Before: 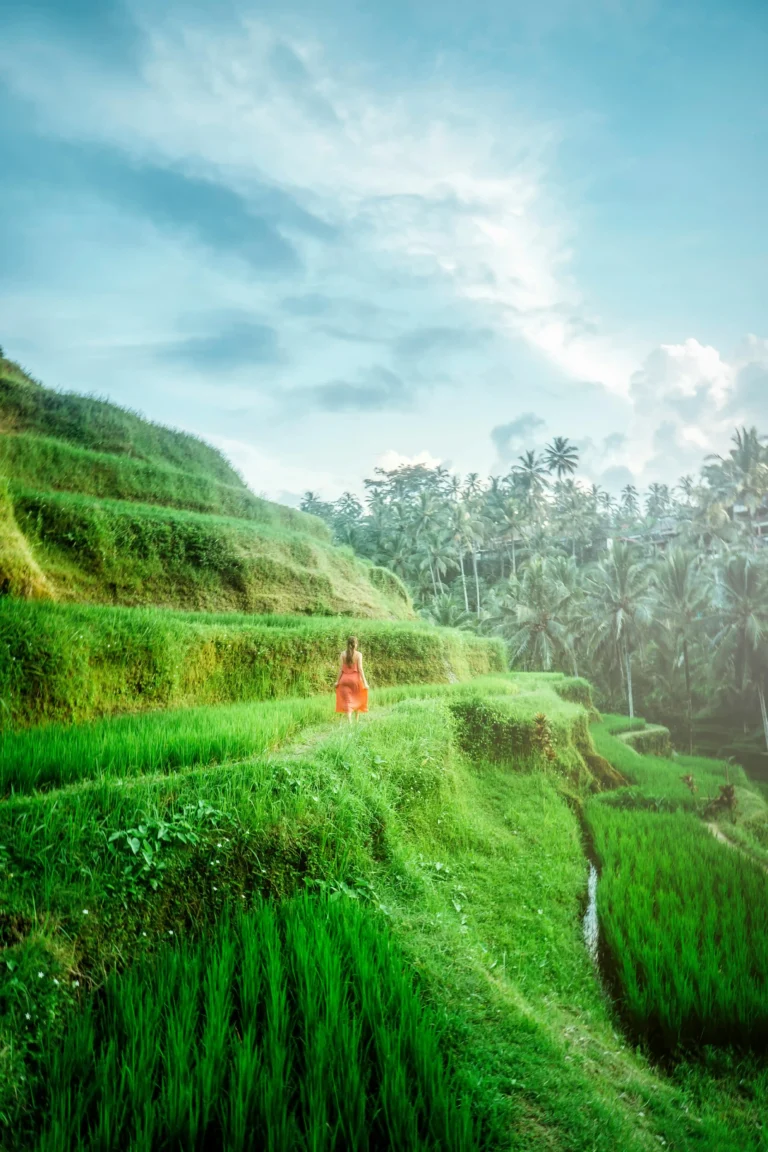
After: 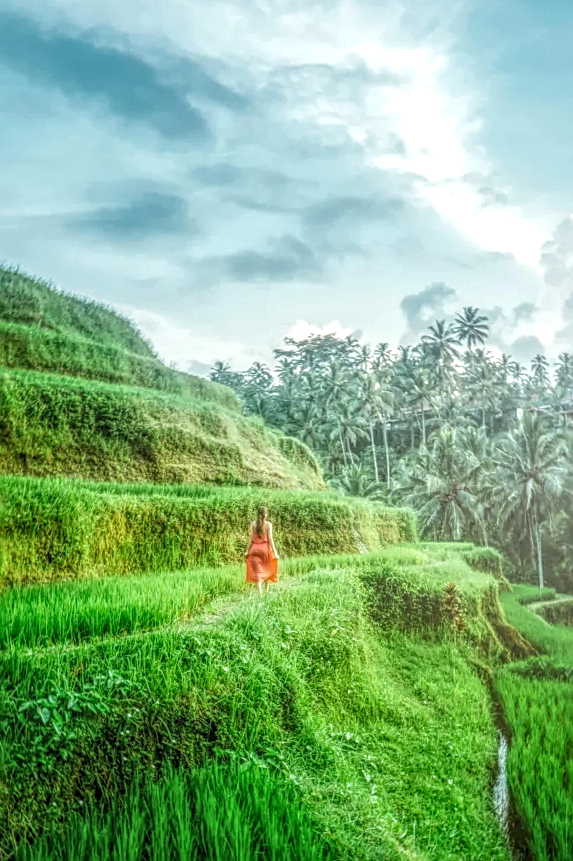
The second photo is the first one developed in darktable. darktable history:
tone equalizer: on, module defaults
local contrast: highlights 0%, shadows 0%, detail 200%, midtone range 0.25
sharpen: on, module defaults
crop and rotate: left 11.831%, top 11.346%, right 13.429%, bottom 13.899%
